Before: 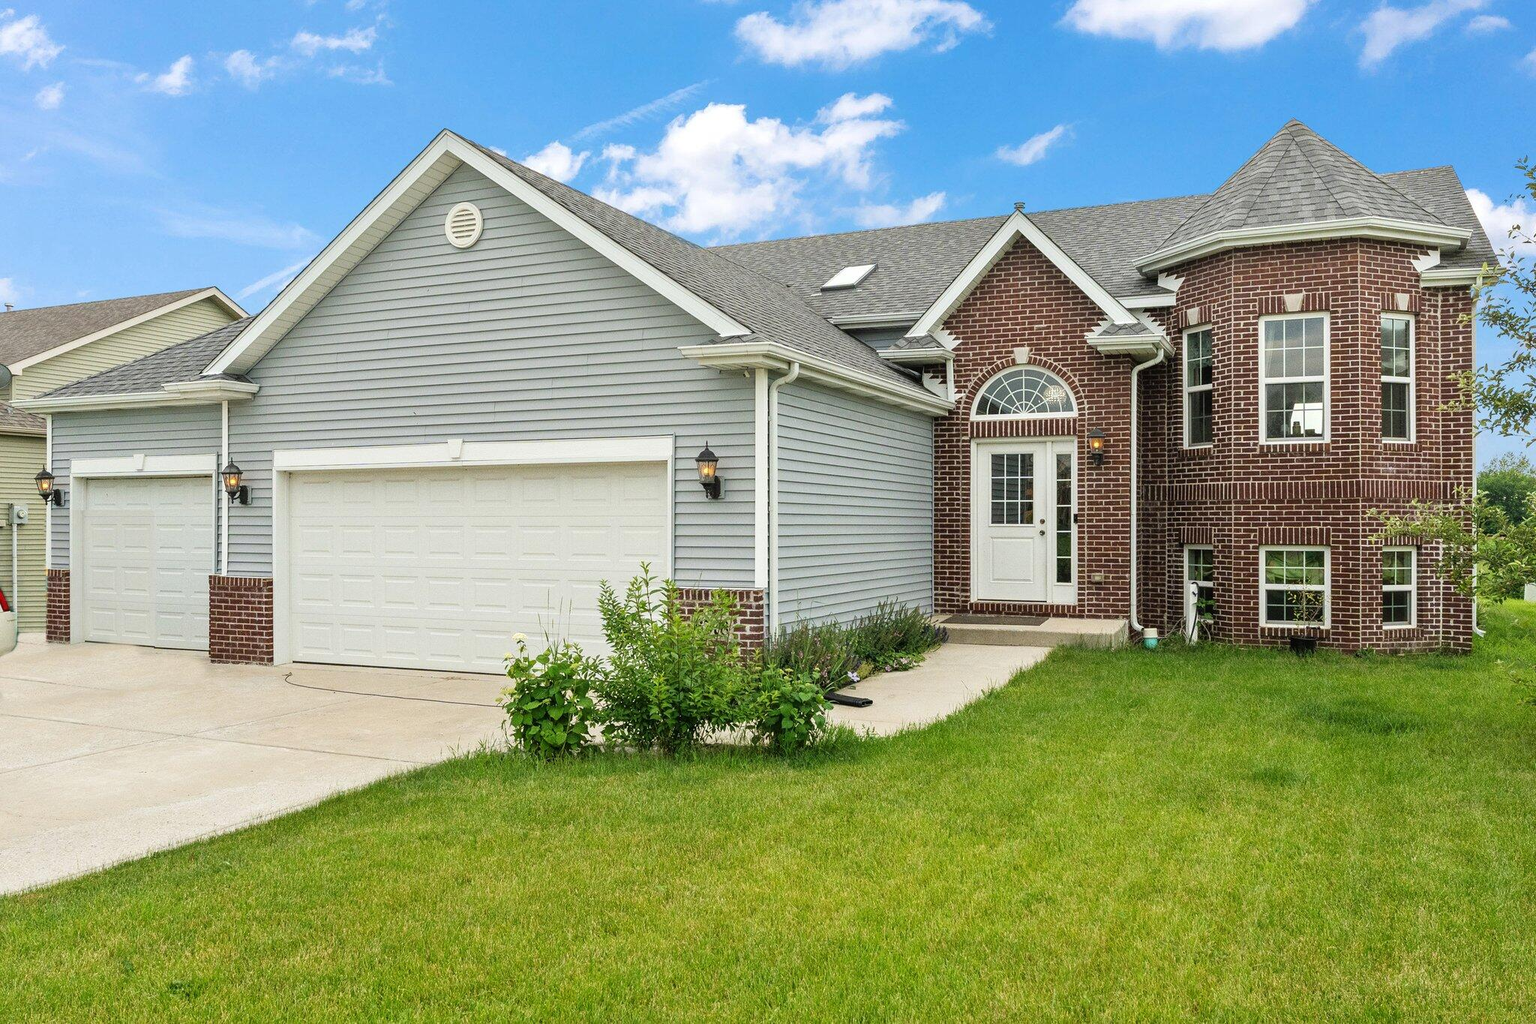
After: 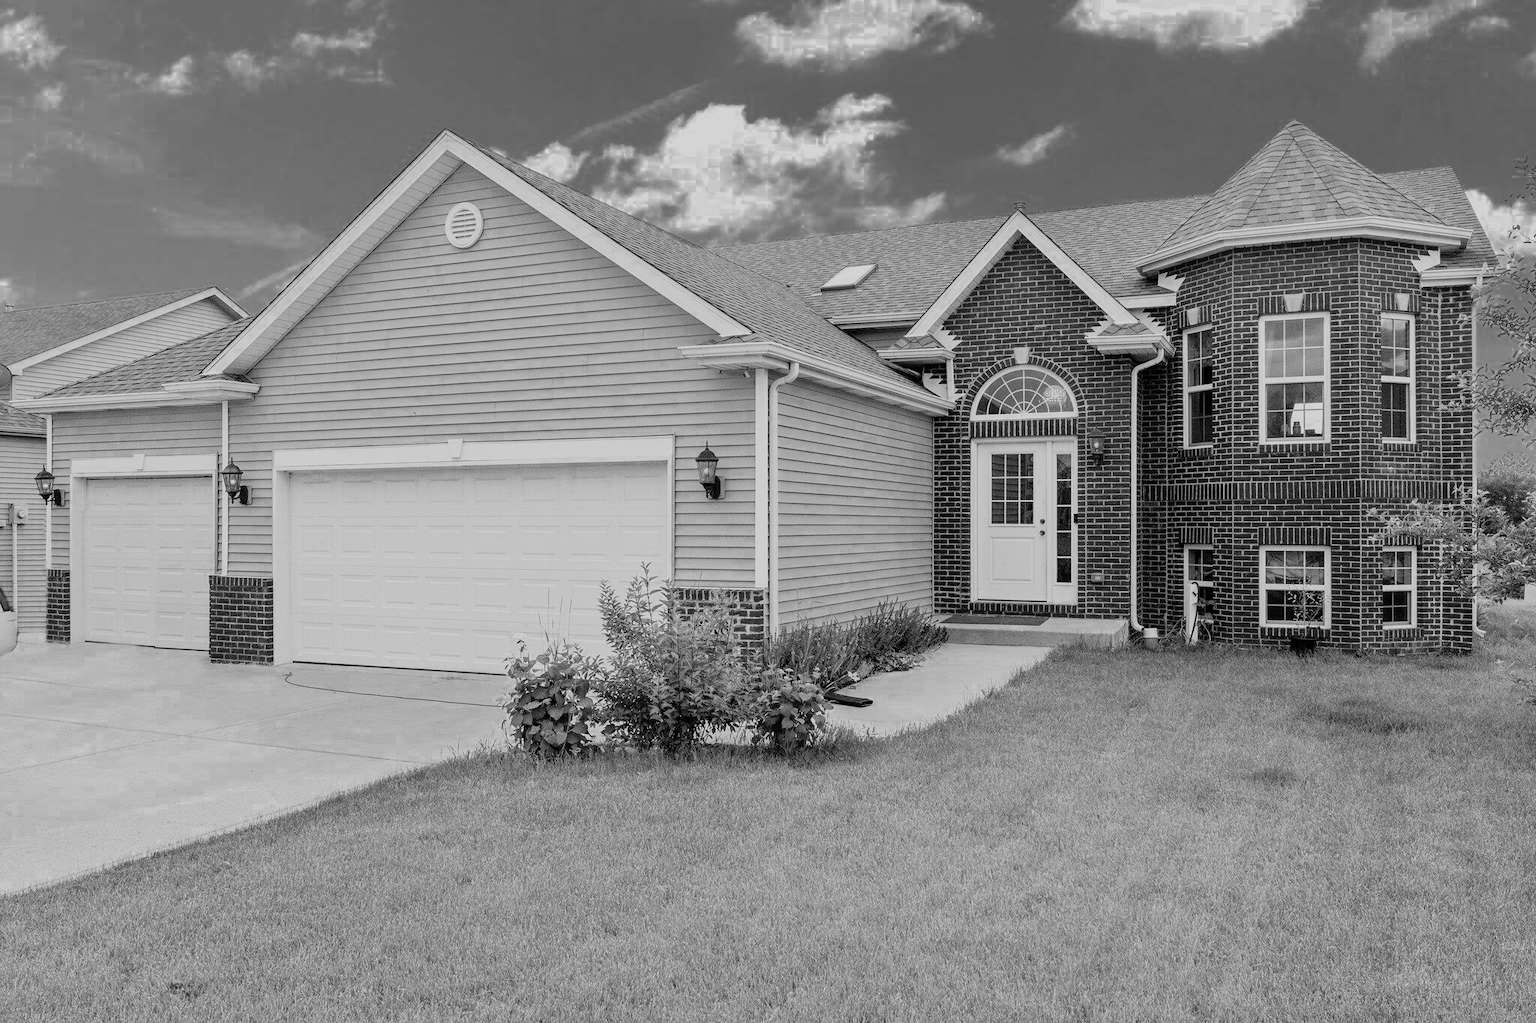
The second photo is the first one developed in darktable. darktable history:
filmic rgb: black relative exposure -7.65 EV, white relative exposure 4.56 EV, hardness 3.61
color zones: curves: ch0 [(0.002, 0.589) (0.107, 0.484) (0.146, 0.249) (0.217, 0.352) (0.309, 0.525) (0.39, 0.404) (0.455, 0.169) (0.597, 0.055) (0.724, 0.212) (0.775, 0.691) (0.869, 0.571) (1, 0.587)]; ch1 [(0, 0) (0.143, 0) (0.286, 0) (0.429, 0) (0.571, 0) (0.714, 0) (0.857, 0)]
